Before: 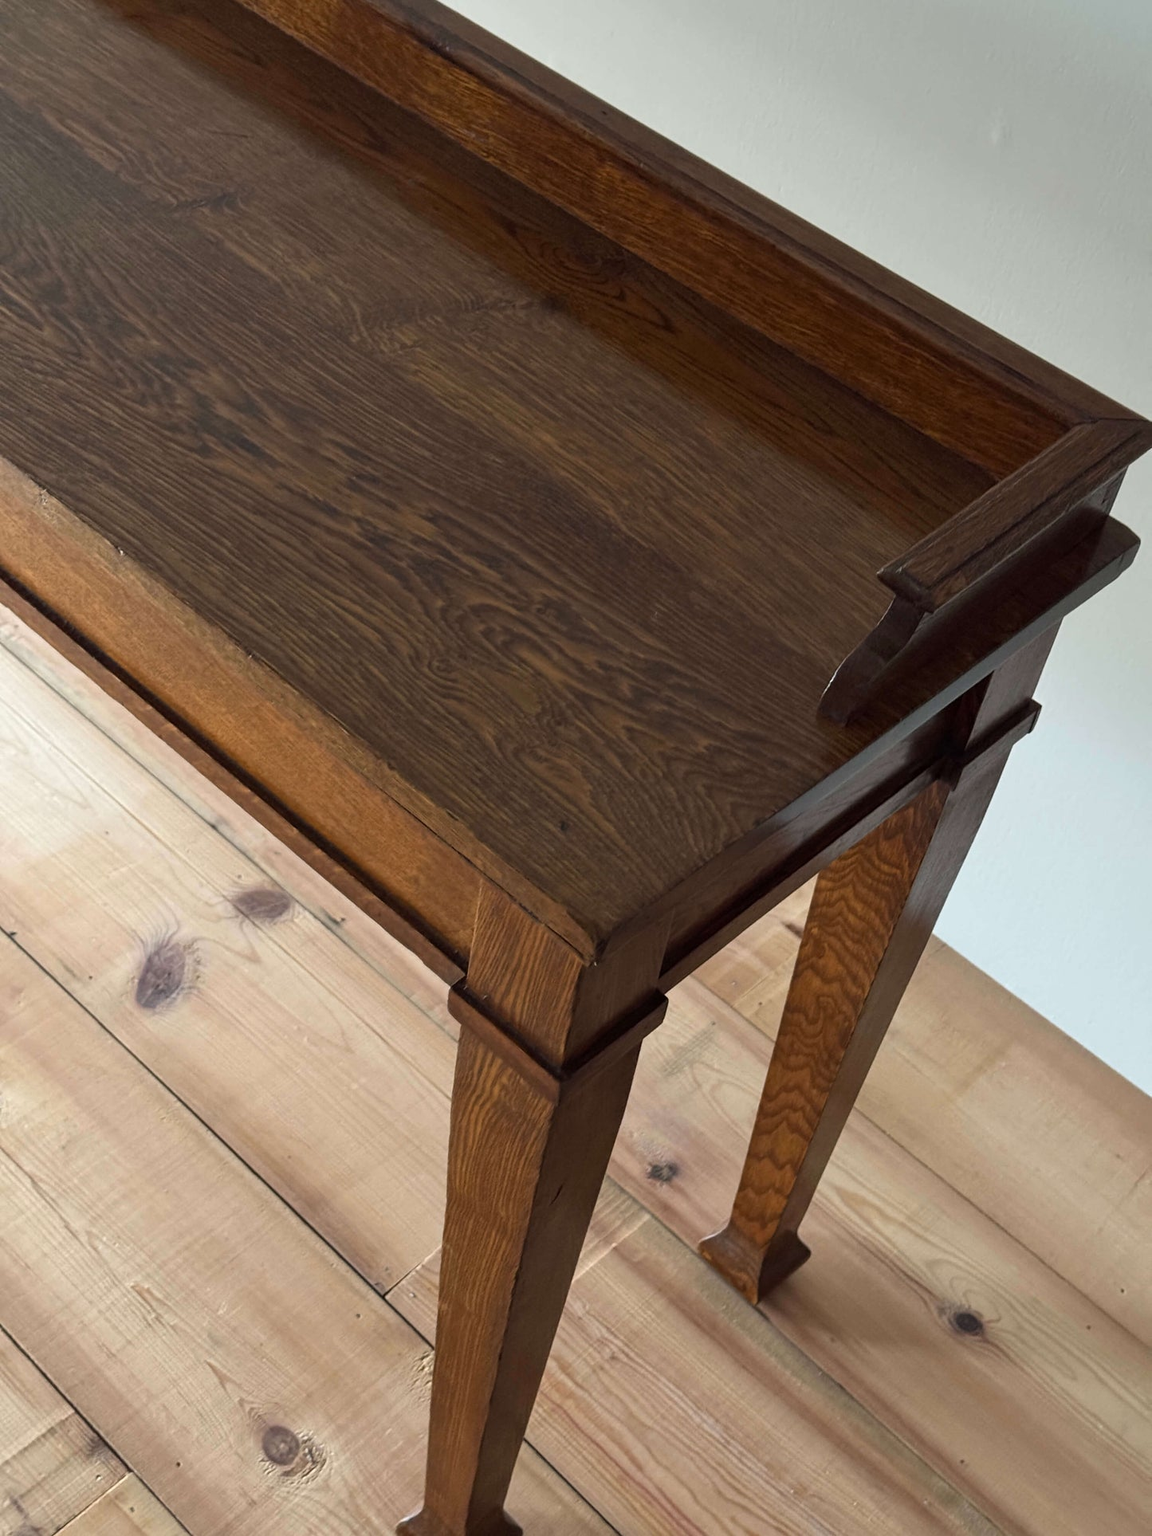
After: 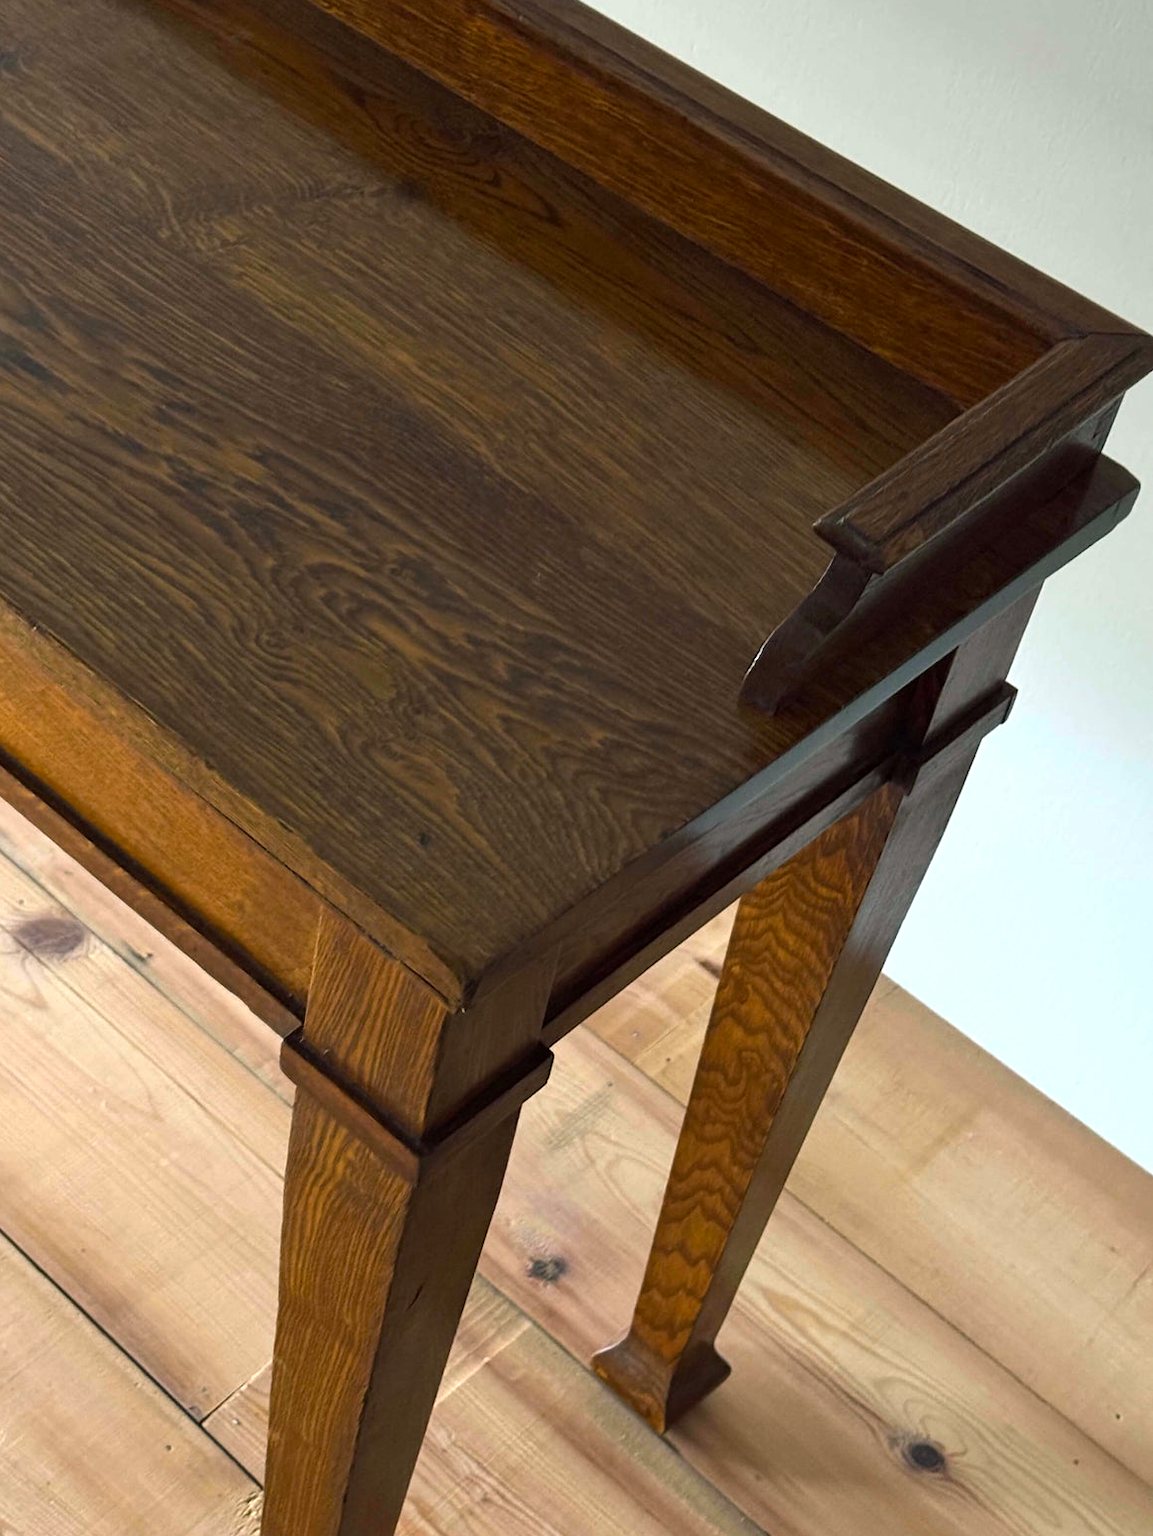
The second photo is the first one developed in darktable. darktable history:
color balance rgb: shadows lift › luminance -7.927%, shadows lift › chroma 2.407%, shadows lift › hue 203.14°, perceptual saturation grading › global saturation 14.811%, perceptual brilliance grading › global brilliance 11.01%, global vibrance 20%
crop: left 19.321%, top 9.856%, right 0%, bottom 9.628%
